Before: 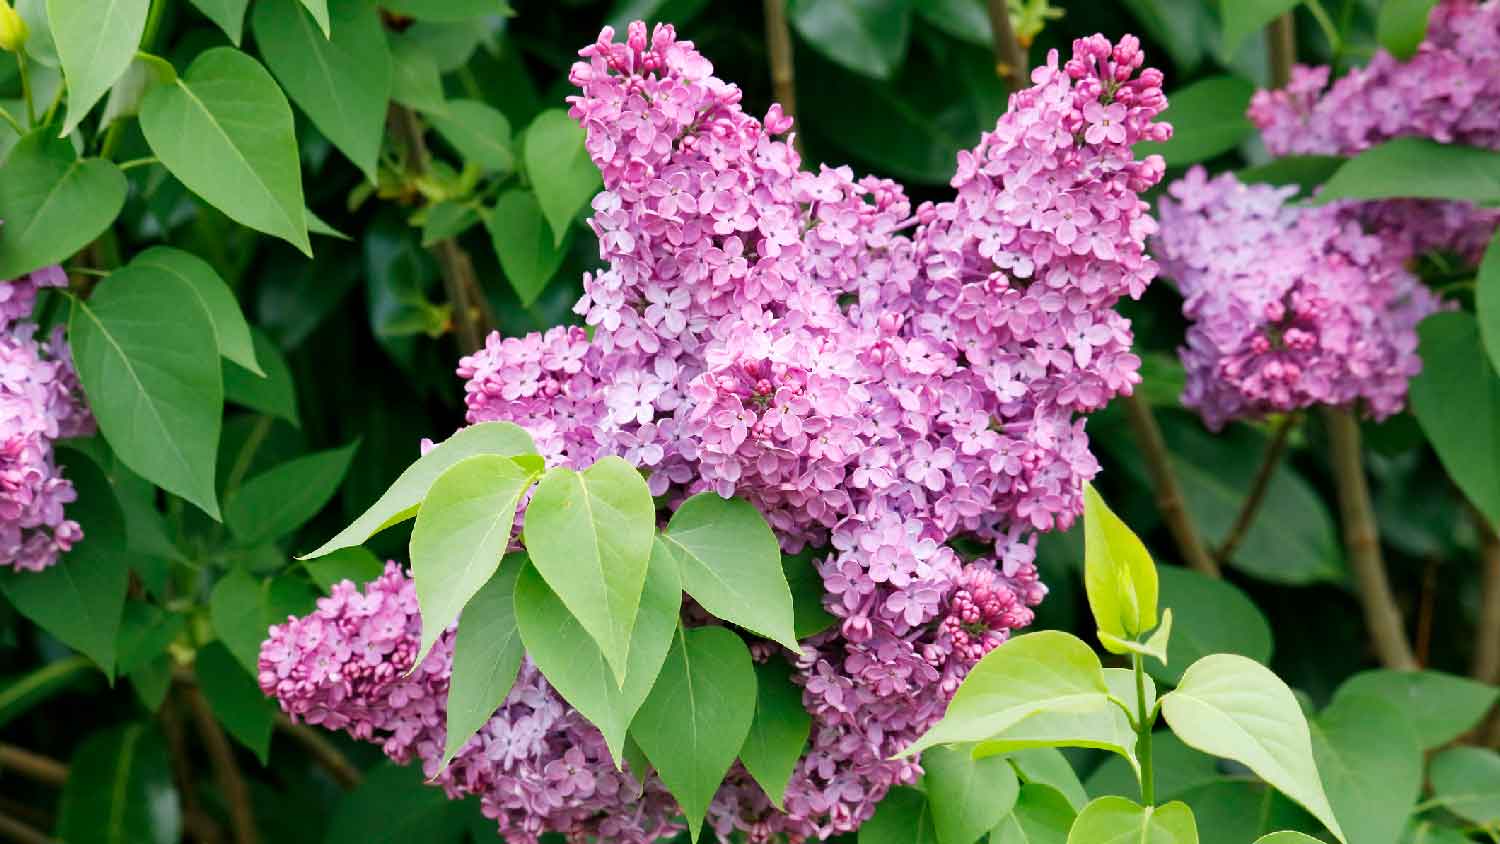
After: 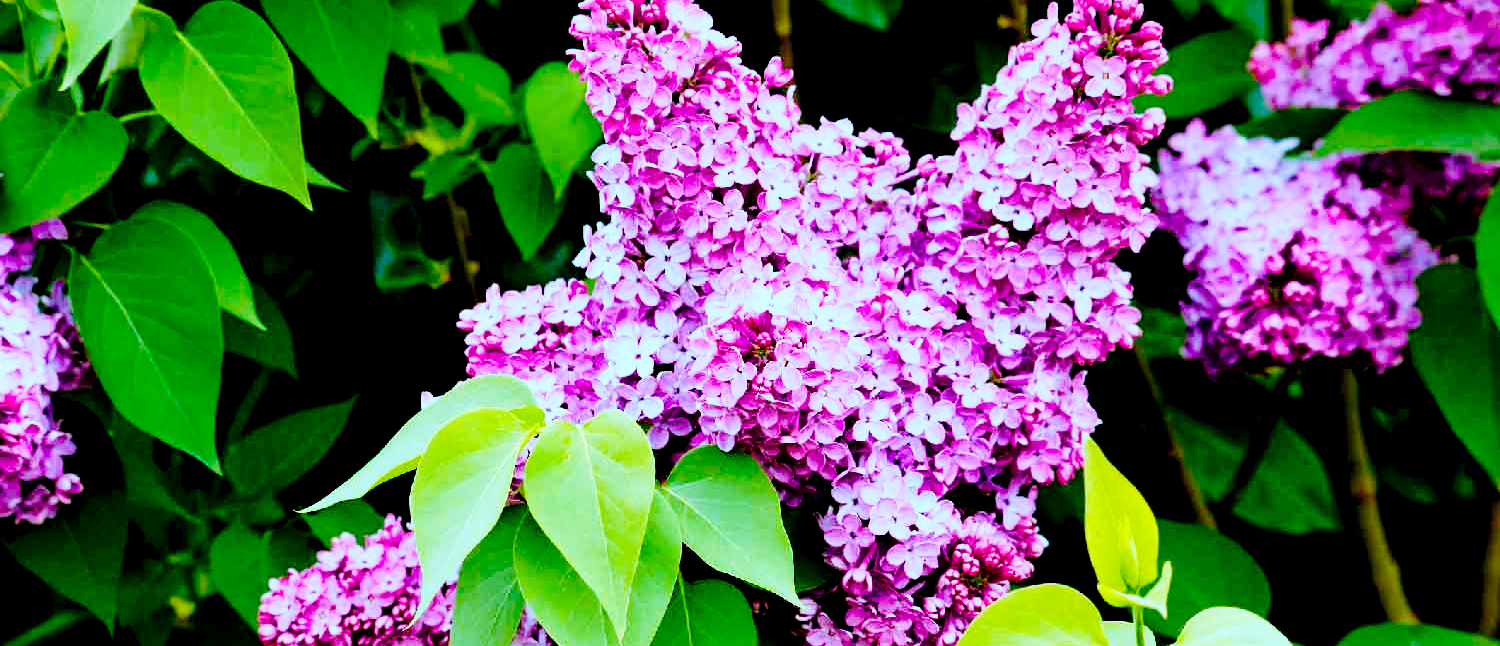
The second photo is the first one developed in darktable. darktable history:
haze removal: compatibility mode true, adaptive false
crop: top 5.677%, bottom 17.742%
base curve: curves: ch0 [(0, 0) (0.028, 0.03) (0.121, 0.232) (0.46, 0.748) (0.859, 0.968) (1, 1)], preserve colors none
color zones: curves: ch1 [(0, 0.469) (0.01, 0.469) (0.12, 0.446) (0.248, 0.469) (0.5, 0.5) (0.748, 0.5) (0.99, 0.469) (1, 0.469)]
color correction: highlights a* -10.63, highlights b* -18.93
exposure: black level correction 0.045, exposure -0.231 EV, compensate highlight preservation false
color balance rgb: linear chroma grading › shadows -7.789%, linear chroma grading › global chroma 9.951%, perceptual saturation grading › global saturation 20%, perceptual saturation grading › highlights -14.264%, perceptual saturation grading › shadows 49.989%, global vibrance 9.219%
